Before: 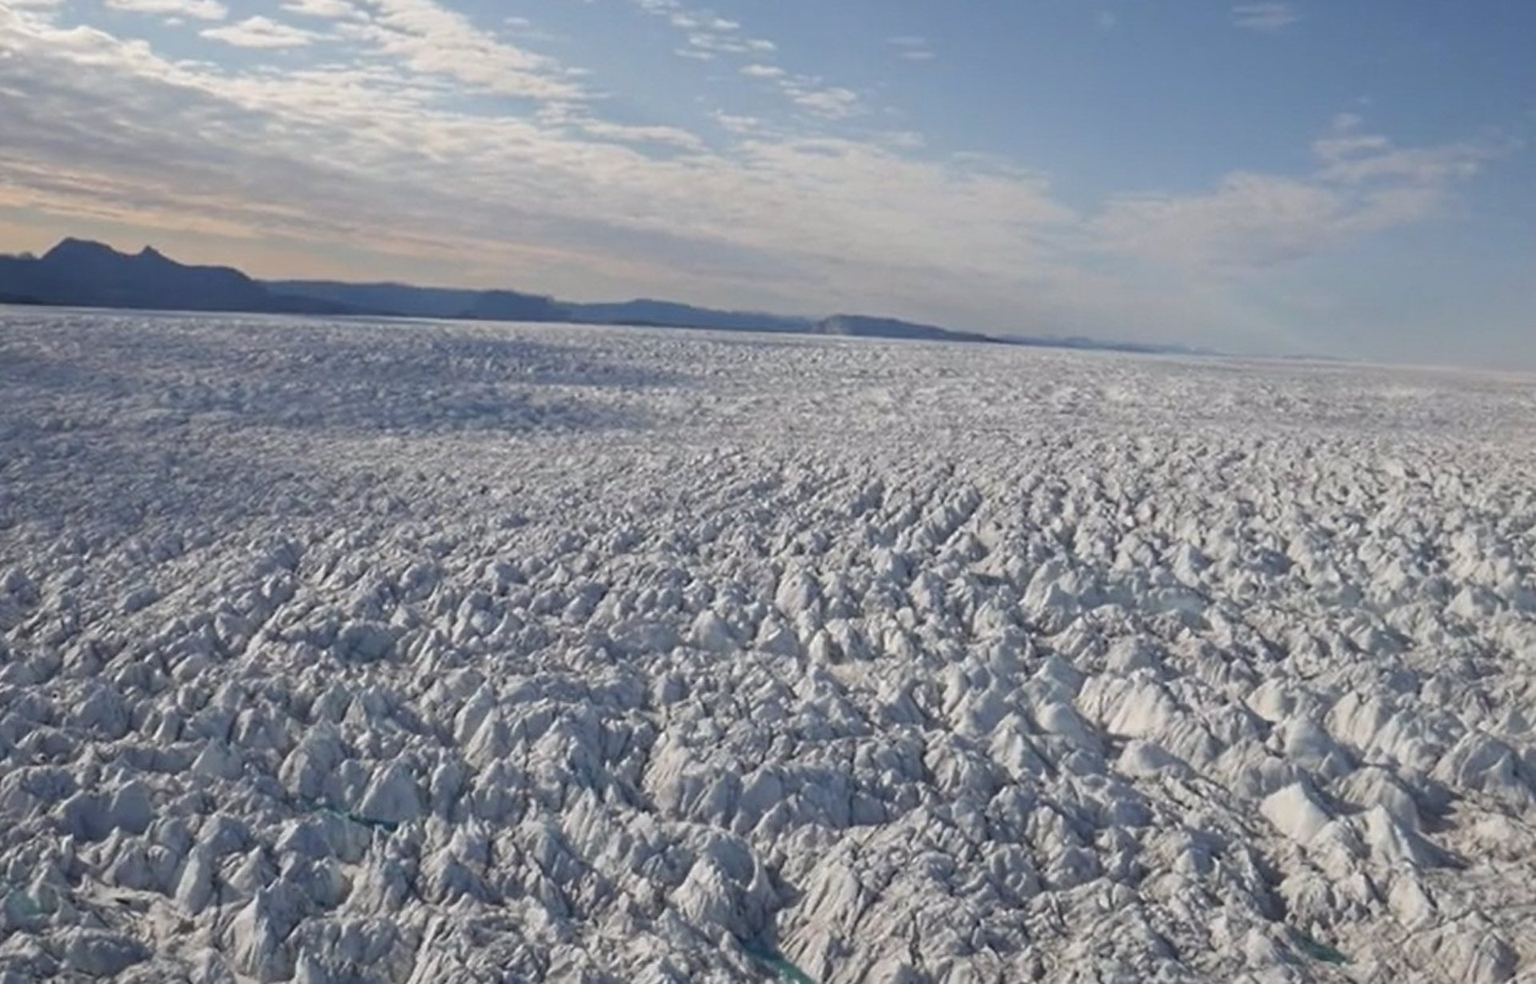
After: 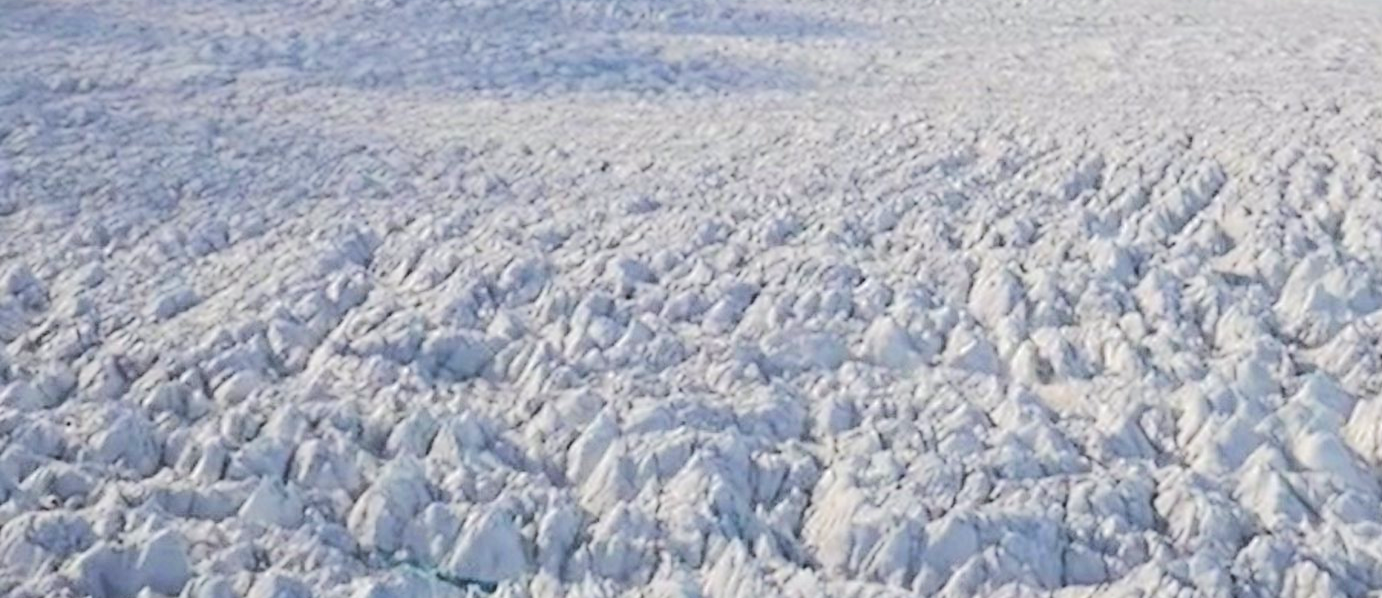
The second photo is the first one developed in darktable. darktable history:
tone equalizer: -7 EV 0.155 EV, -6 EV 0.609 EV, -5 EV 1.13 EV, -4 EV 1.36 EV, -3 EV 1.12 EV, -2 EV 0.6 EV, -1 EV 0.152 EV, edges refinement/feathering 500, mask exposure compensation -1.57 EV, preserve details no
crop: top 36.317%, right 27.975%, bottom 15.037%
